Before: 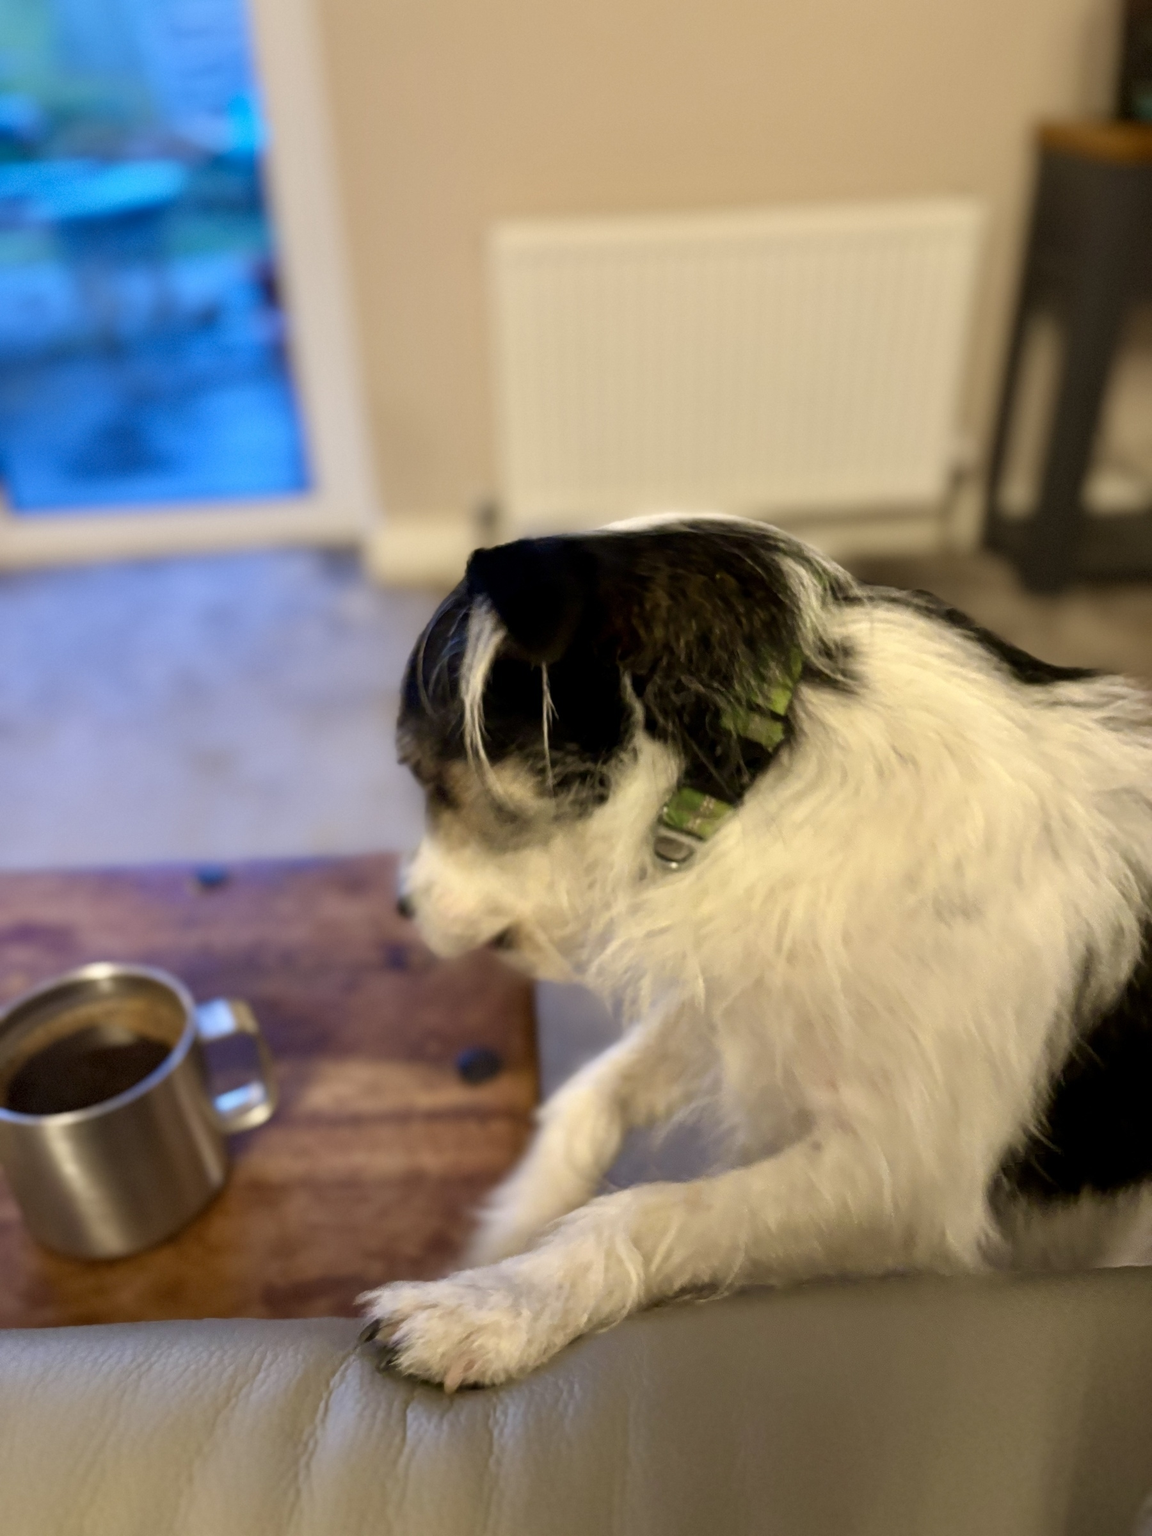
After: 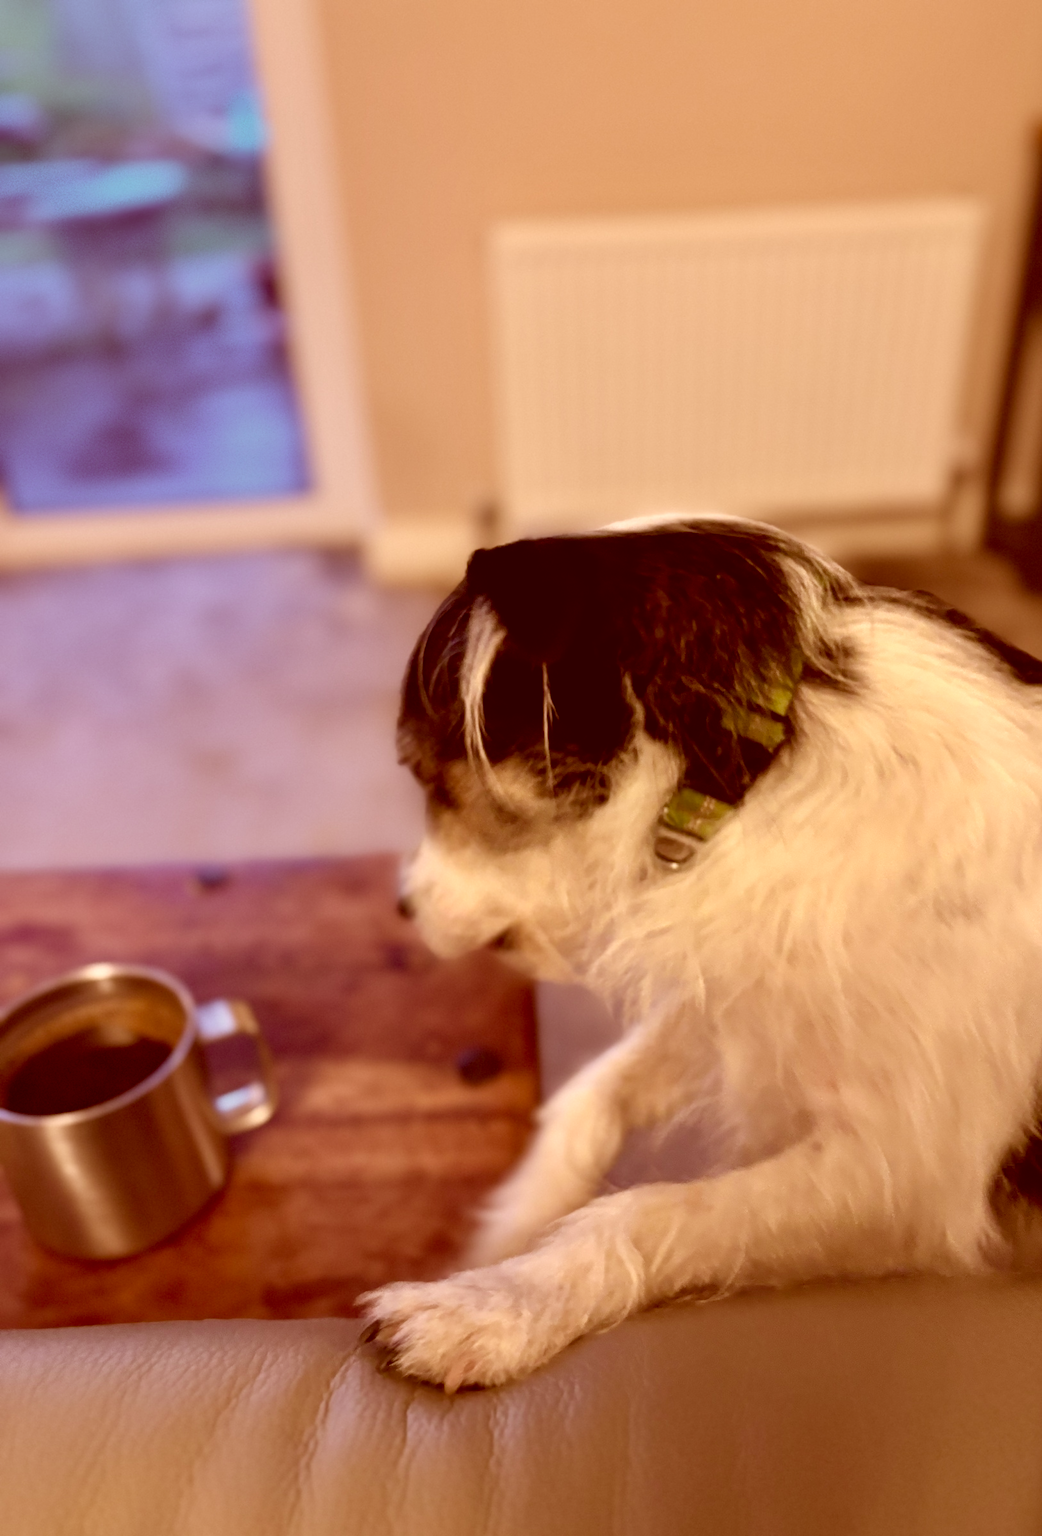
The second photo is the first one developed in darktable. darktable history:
crop: right 9.509%, bottom 0.031%
color correction: highlights a* 9.03, highlights b* 8.71, shadows a* 40, shadows b* 40, saturation 0.8
